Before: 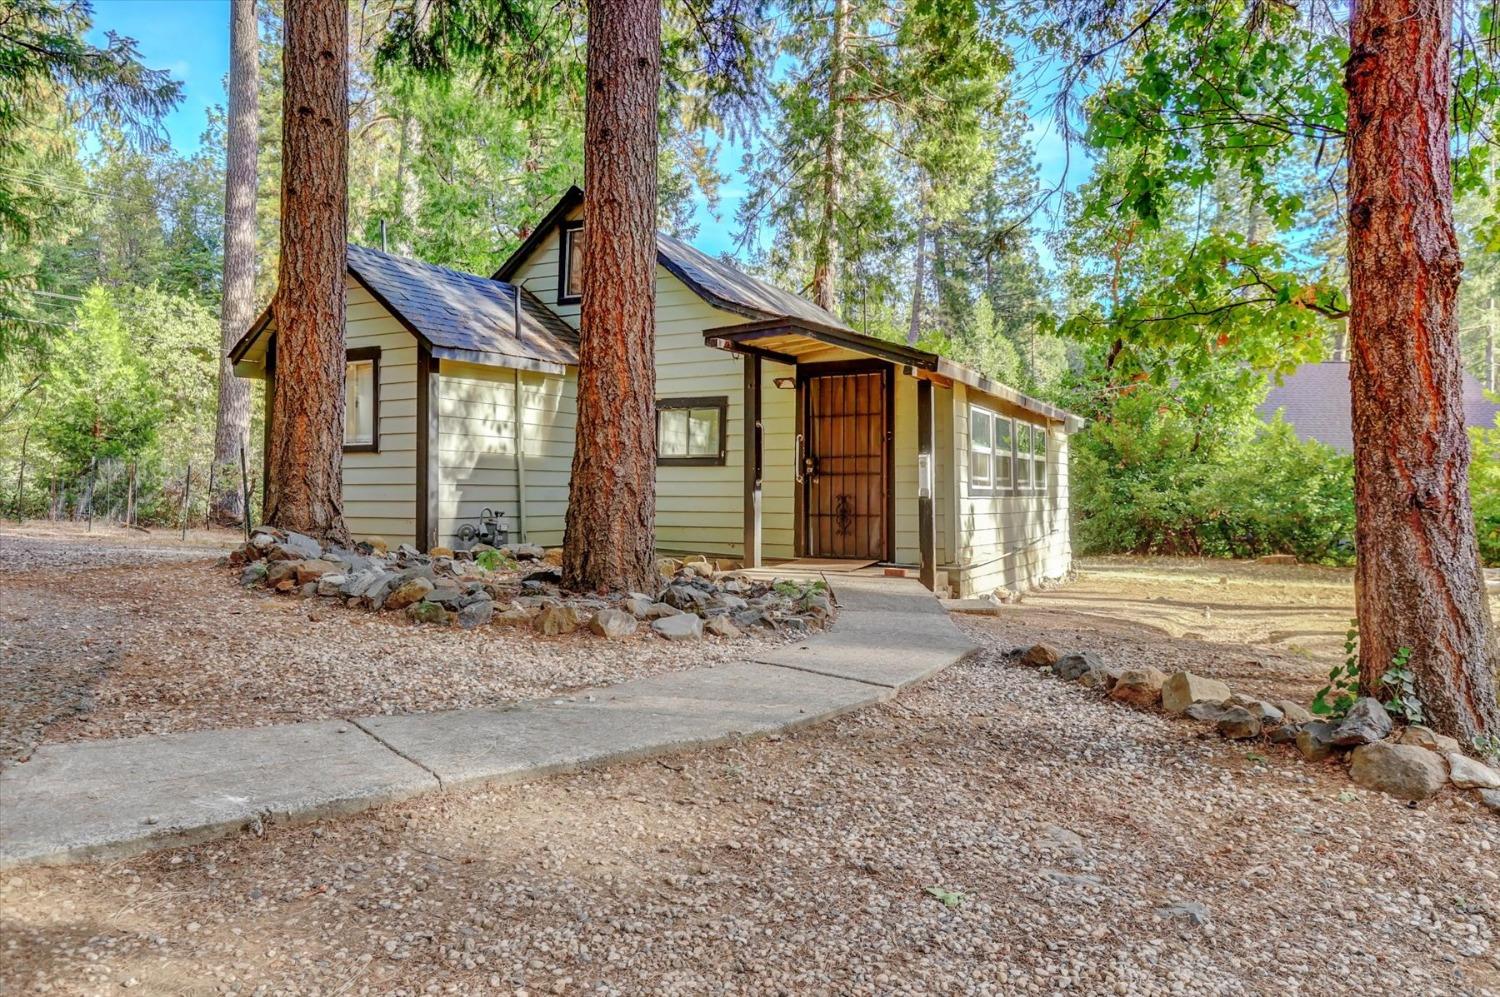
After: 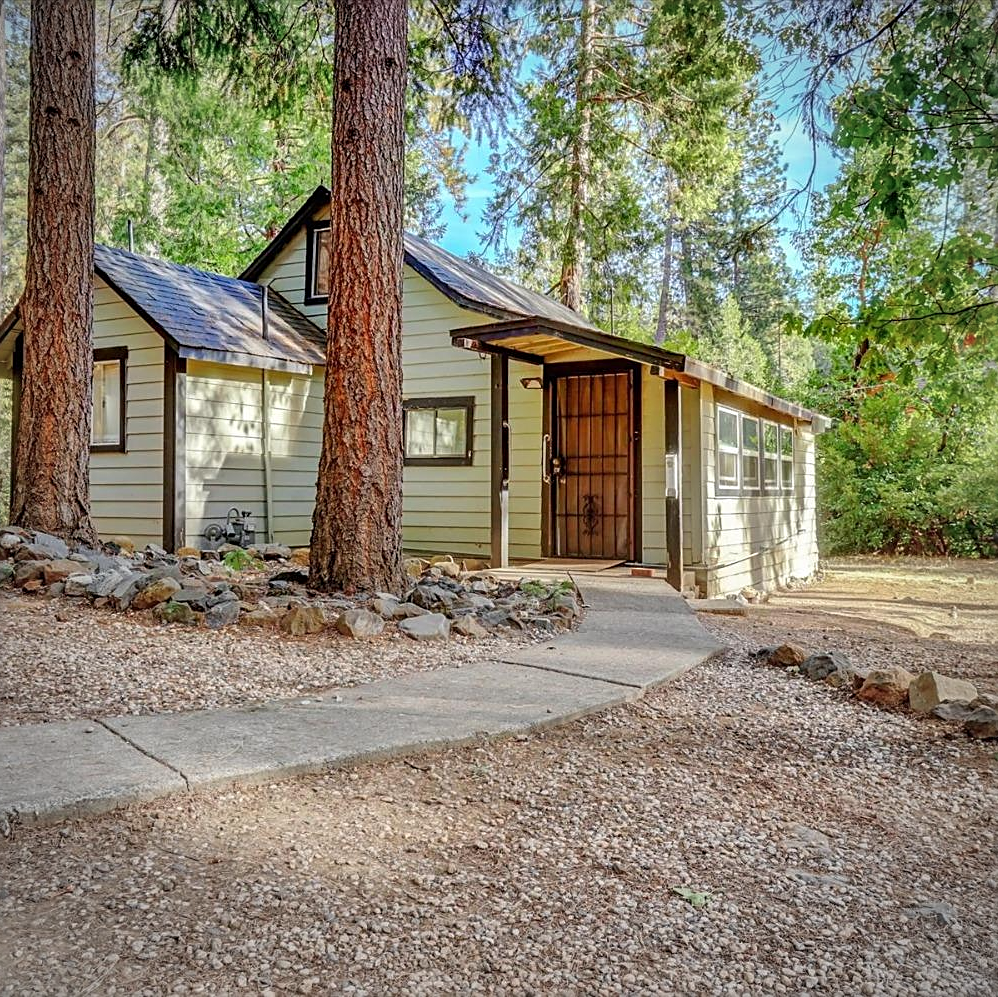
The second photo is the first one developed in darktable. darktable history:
crop: left 16.899%, right 16.556%
vignetting: fall-off radius 60.92%
sharpen: on, module defaults
